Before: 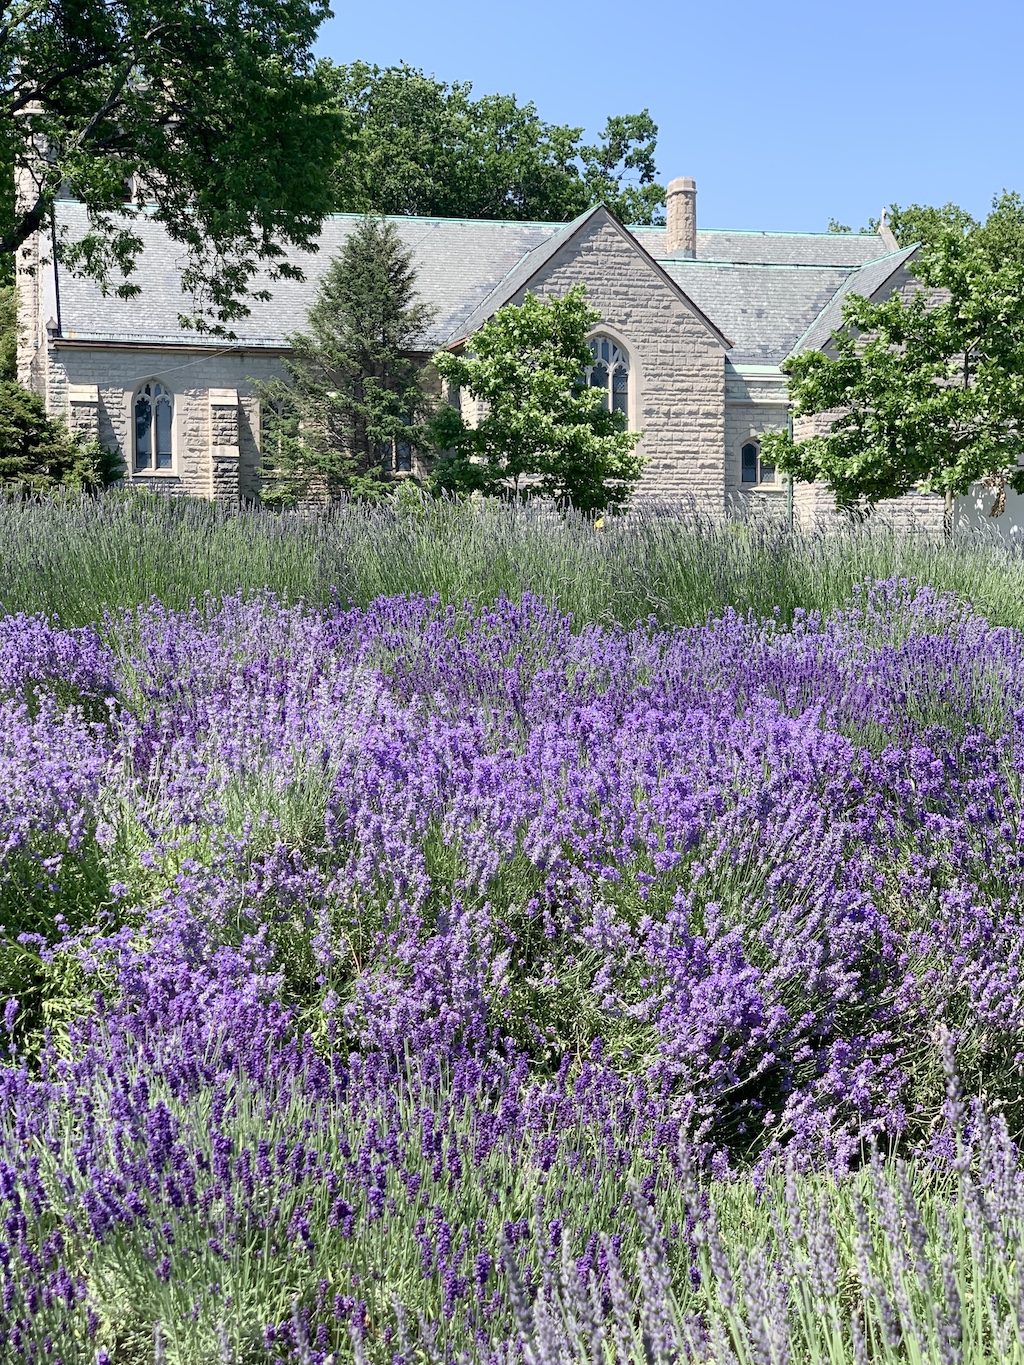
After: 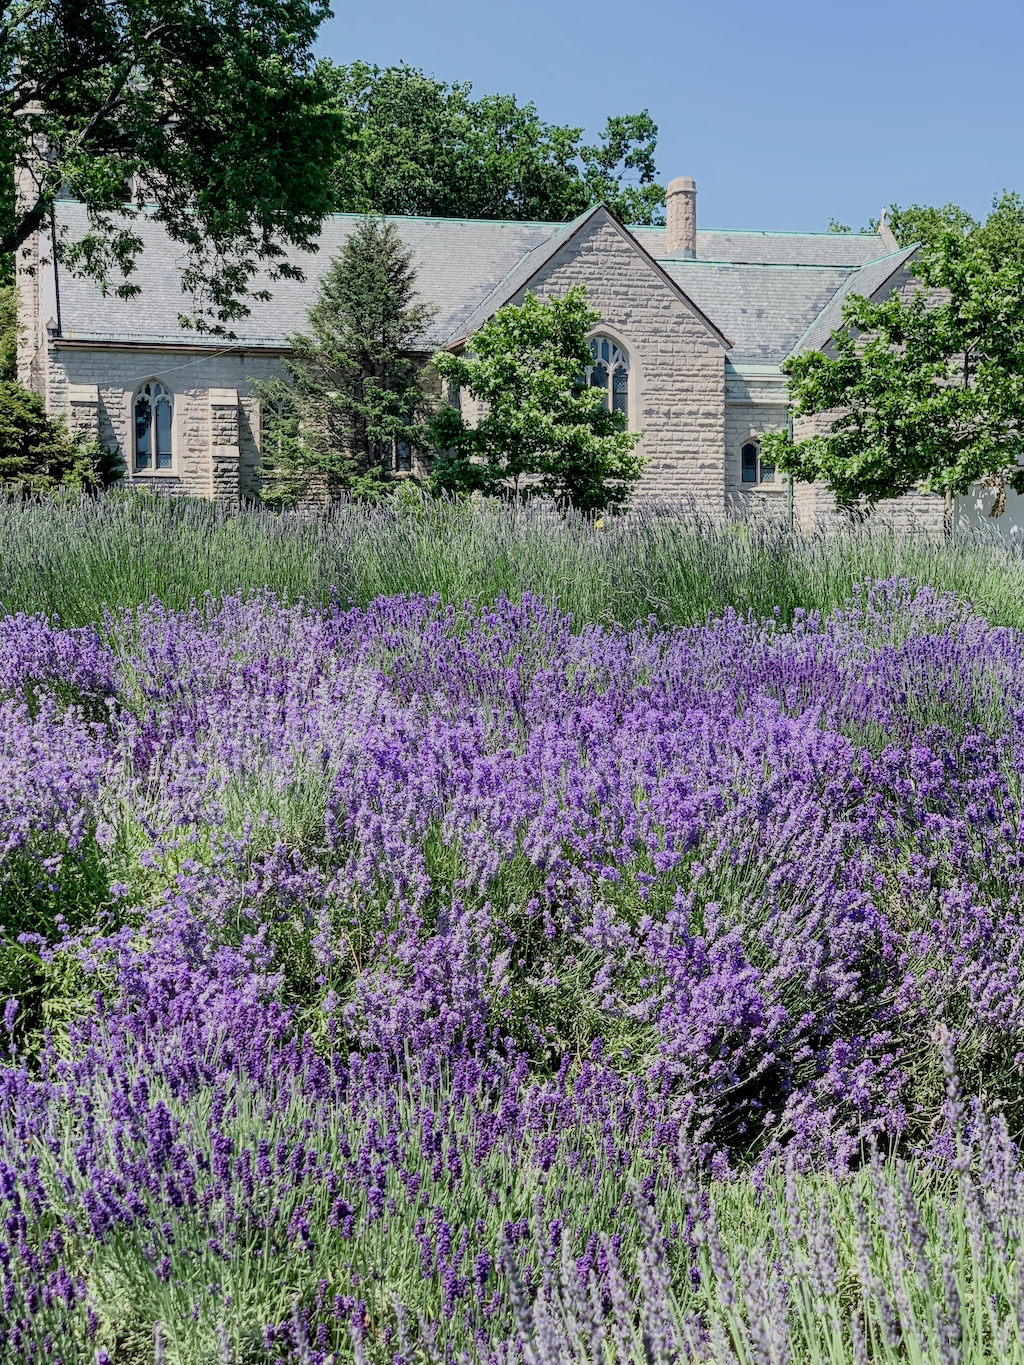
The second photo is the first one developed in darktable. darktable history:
local contrast: on, module defaults
filmic rgb: black relative exposure -7.65 EV, white relative exposure 4.56 EV, threshold 3.05 EV, hardness 3.61, enable highlight reconstruction true
